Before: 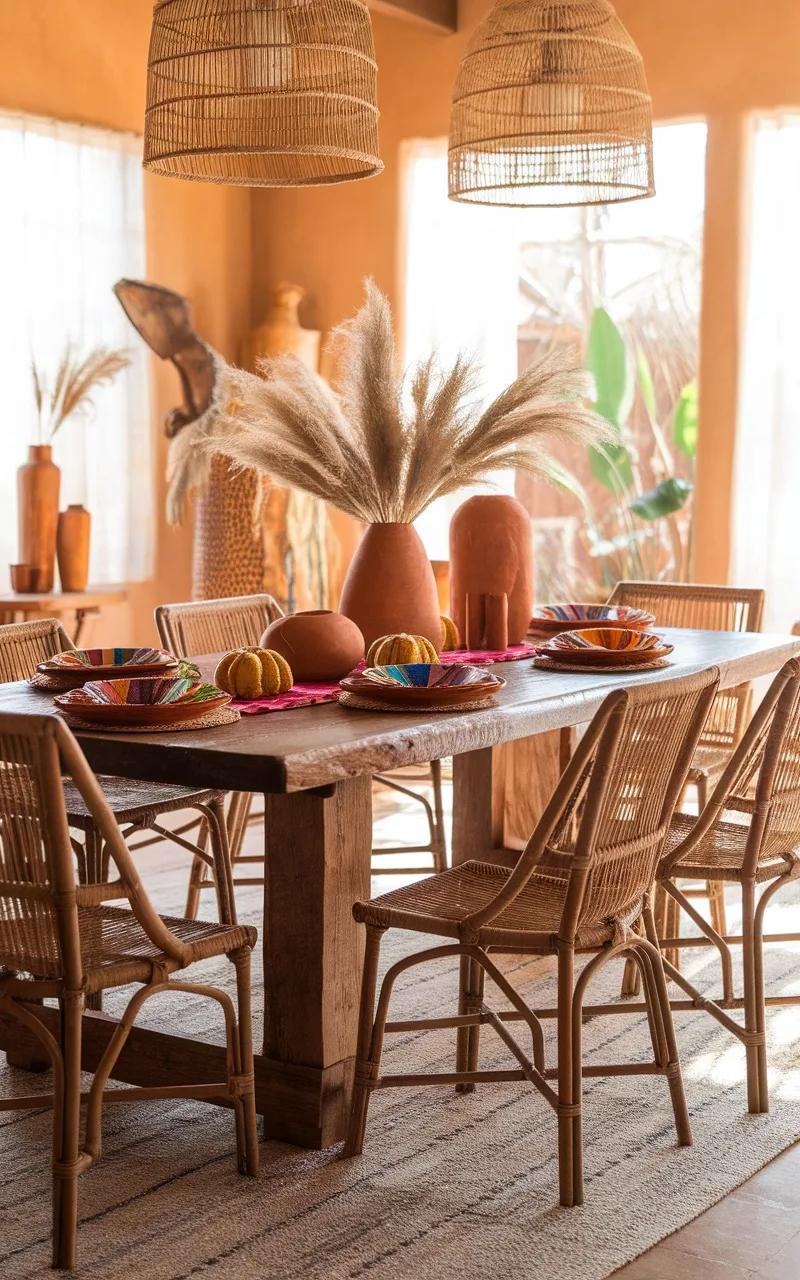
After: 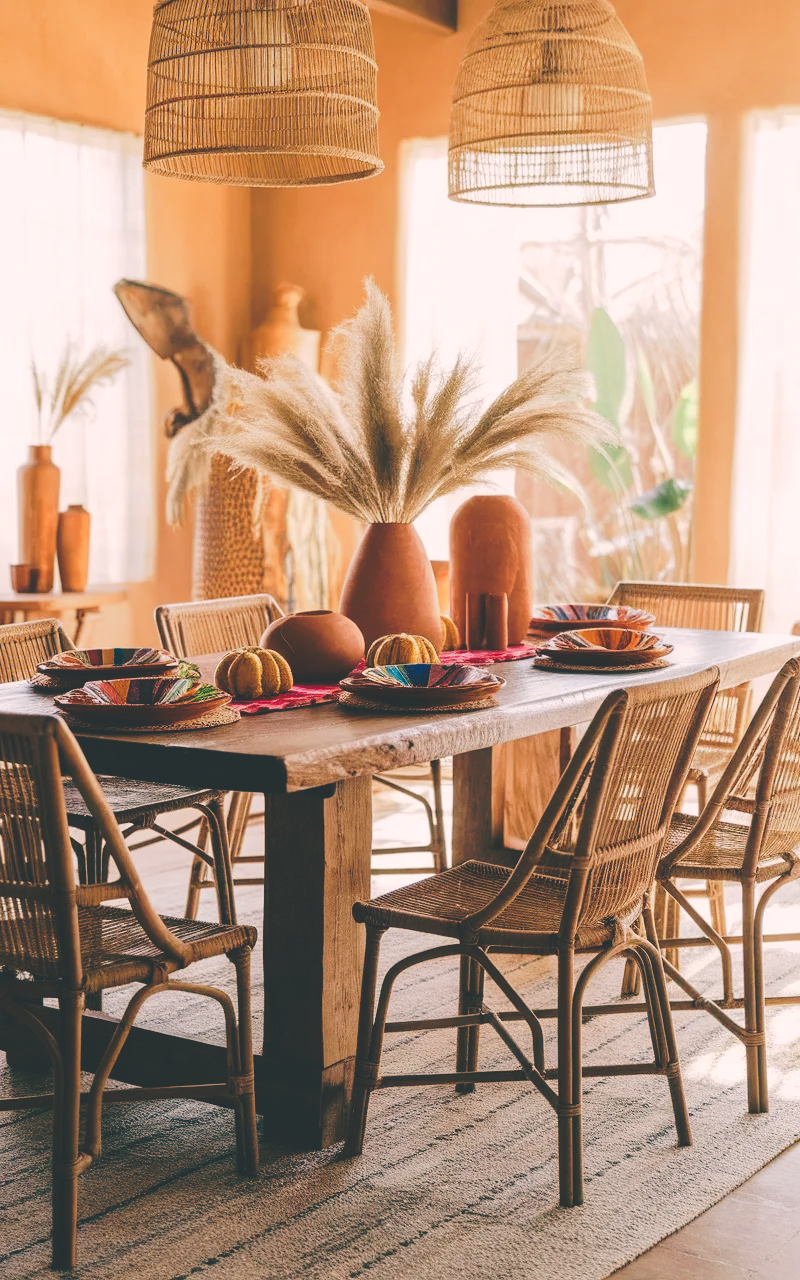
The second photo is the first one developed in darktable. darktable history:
tone curve: curves: ch0 [(0, 0) (0.003, 0.177) (0.011, 0.177) (0.025, 0.176) (0.044, 0.178) (0.069, 0.186) (0.1, 0.194) (0.136, 0.203) (0.177, 0.223) (0.224, 0.255) (0.277, 0.305) (0.335, 0.383) (0.399, 0.467) (0.468, 0.546) (0.543, 0.616) (0.623, 0.694) (0.709, 0.764) (0.801, 0.834) (0.898, 0.901) (1, 1)], preserve colors none
color look up table: target L [96.76, 92.9, 92.21, 92.69, 88.76, 81.3, 73.08, 66.41, 48.59, 27.17, 24.13, 201.21, 80.84, 82.27, 73.2, 63.57, 57.29, 58.88, 55.1, 60.72, 50.63, 43.34, 30.58, 28.85, 12.53, 5.687, 86.22, 77.73, 70.37, 72.82, 56.45, 58.86, 64.78, 55.16, 45.77, 44.4, 33.25, 33.86, 31.95, 15.79, 15.08, 4.566, 81.85, 69.54, 78.43, 67.85, 50.71, 52.44, 24.74], target a [-9.43, -6.361, -14.14, -20.18, -25.28, -12.28, -10.47, -50.71, -40.19, -25.62, -27.25, 0, 19.98, 11.32, 23.71, 26.9, 39.96, 7.647, 61.12, 1.3, 47.33, 66.33, 0.345, 28.34, 3.42, -16.35, 18.24, 36.96, 21.17, 38.63, 16.75, 72.49, 65.08, 56.61, 39.46, 28.27, 12.77, 50.63, 33.46, -27.23, 17.04, -10.5, -9.88, 0.849, -20.15, -2.01, -2.461, -19.37, -1.79], target b [37.94, 14.33, 4.007, 19.2, 30.55, 23.27, 61.31, 41.48, 22.32, 15.86, -2.399, -0.001, 27.7, 61.87, 13.45, 55.61, 21.7, 5.072, 39.34, 34.17, 50.36, 17.64, 0.111, 26.53, 4.292, -13.06, -3.871, -18.22, -31.54, 3.387, -17.81, -18.77, -36.76, -9.894, -31.94, -73.02, -53.44, -58.76, -8.608, -8.153, -40.68, -27.12, -12.6, -17.4, 0.618, -2.205, -52.14, -26.88, -30.39], num patches 49
